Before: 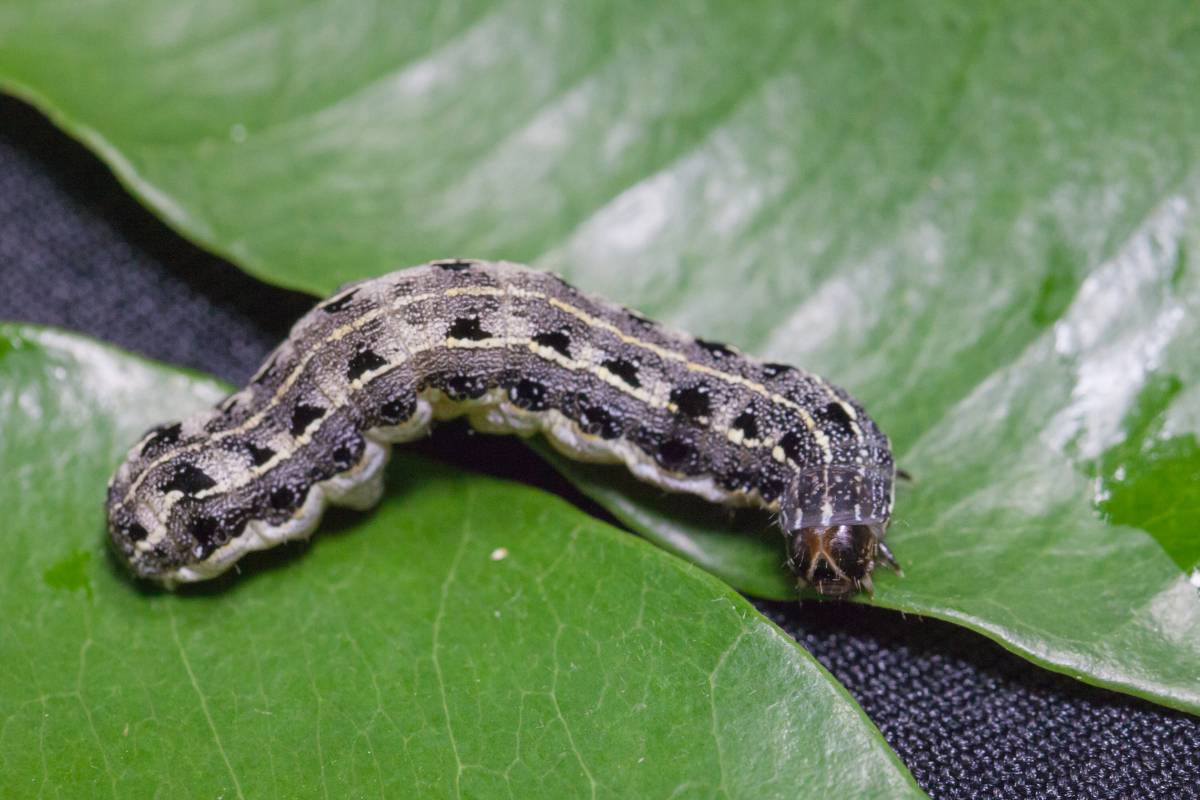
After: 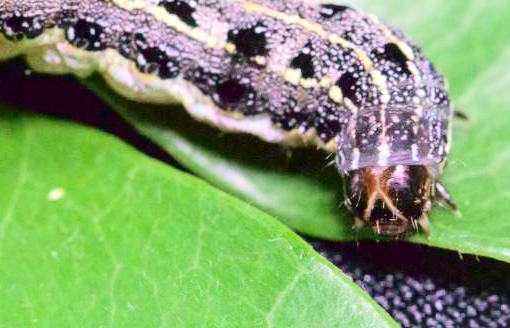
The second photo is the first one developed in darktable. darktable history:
exposure: black level correction 0.001, exposure 1.119 EV, compensate exposure bias true, compensate highlight preservation false
tone curve: curves: ch0 [(0, 0) (0.128, 0.068) (0.292, 0.274) (0.453, 0.507) (0.653, 0.717) (0.785, 0.817) (0.995, 0.917)]; ch1 [(0, 0) (0.384, 0.365) (0.463, 0.447) (0.486, 0.474) (0.503, 0.497) (0.52, 0.525) (0.559, 0.591) (0.583, 0.623) (0.672, 0.699) (0.766, 0.773) (1, 1)]; ch2 [(0, 0) (0.374, 0.344) (0.446, 0.443) (0.501, 0.5) (0.527, 0.549) (0.565, 0.582) (0.624, 0.632) (1, 1)], color space Lab, independent channels, preserve colors none
crop: left 36.927%, top 45.051%, right 20.557%, bottom 13.839%
